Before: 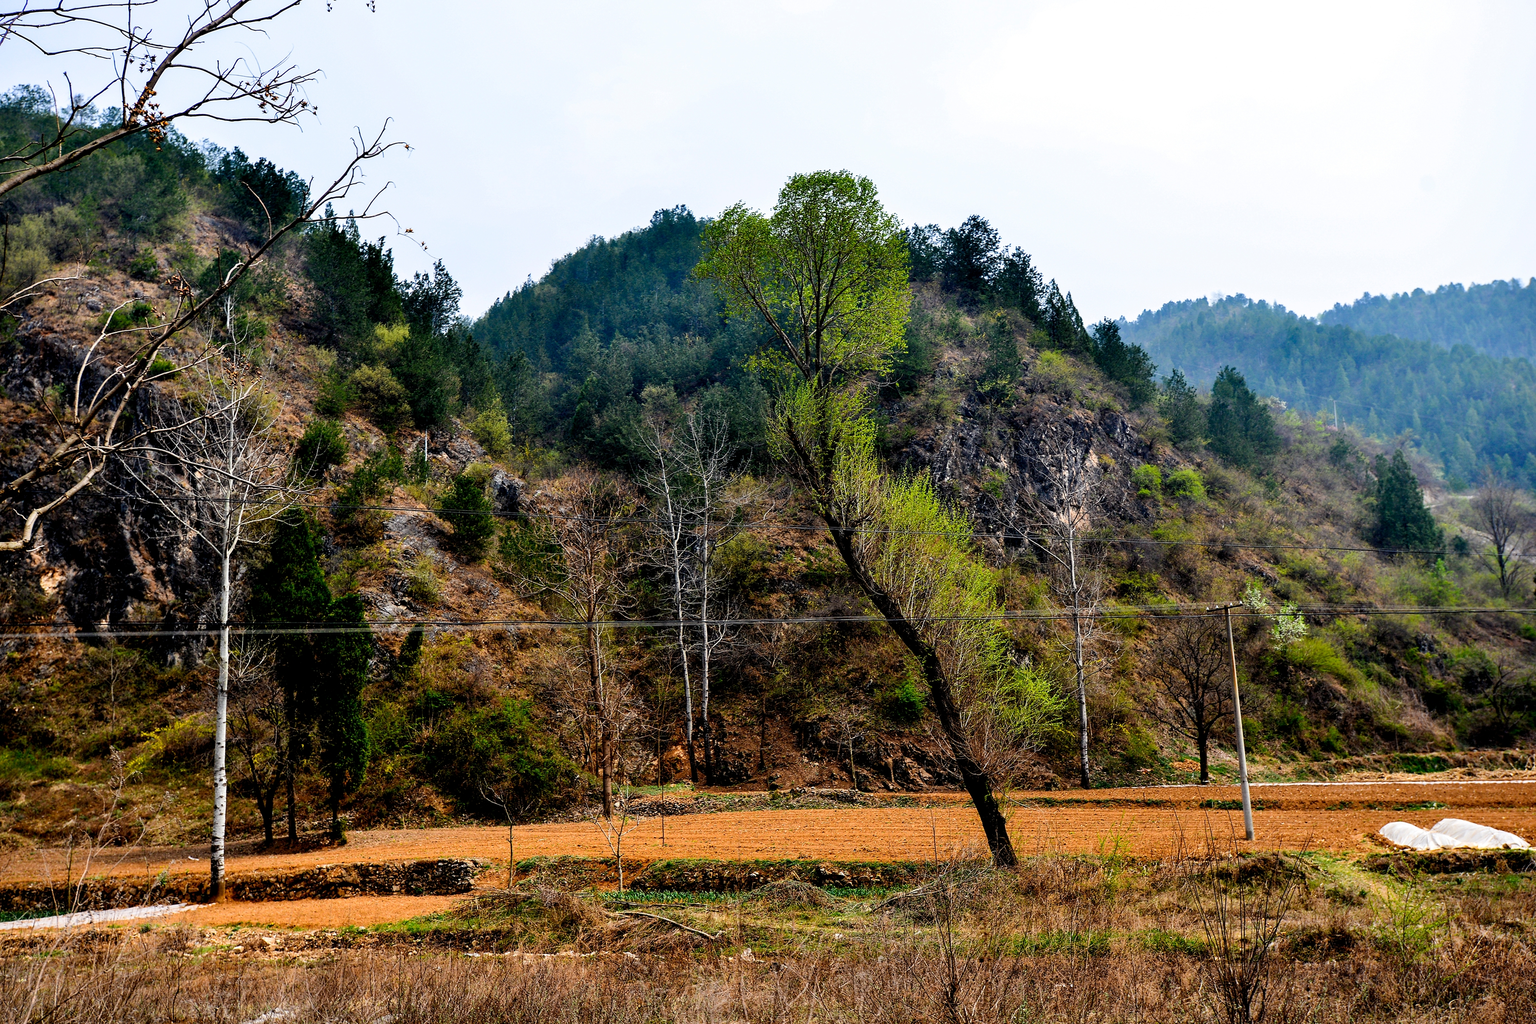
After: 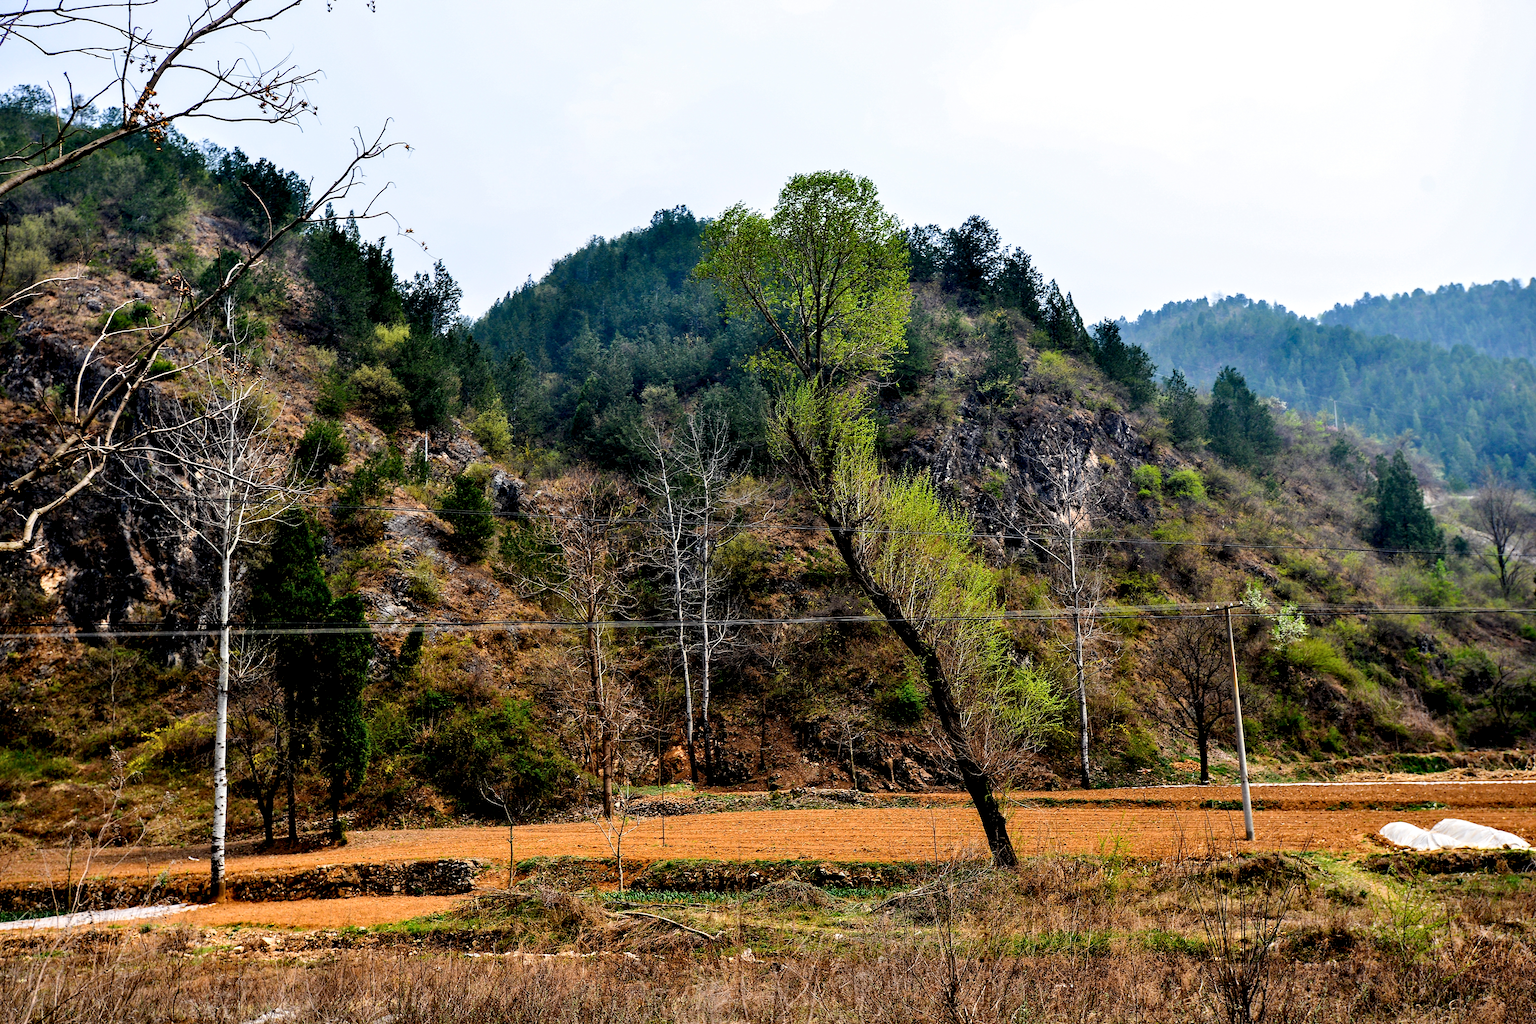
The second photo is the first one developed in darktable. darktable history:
contrast equalizer: octaves 7, y [[0.5, 0.488, 0.462, 0.461, 0.491, 0.5], [0.5 ×6], [0.5 ×6], [0 ×6], [0 ×6]], mix -0.988
